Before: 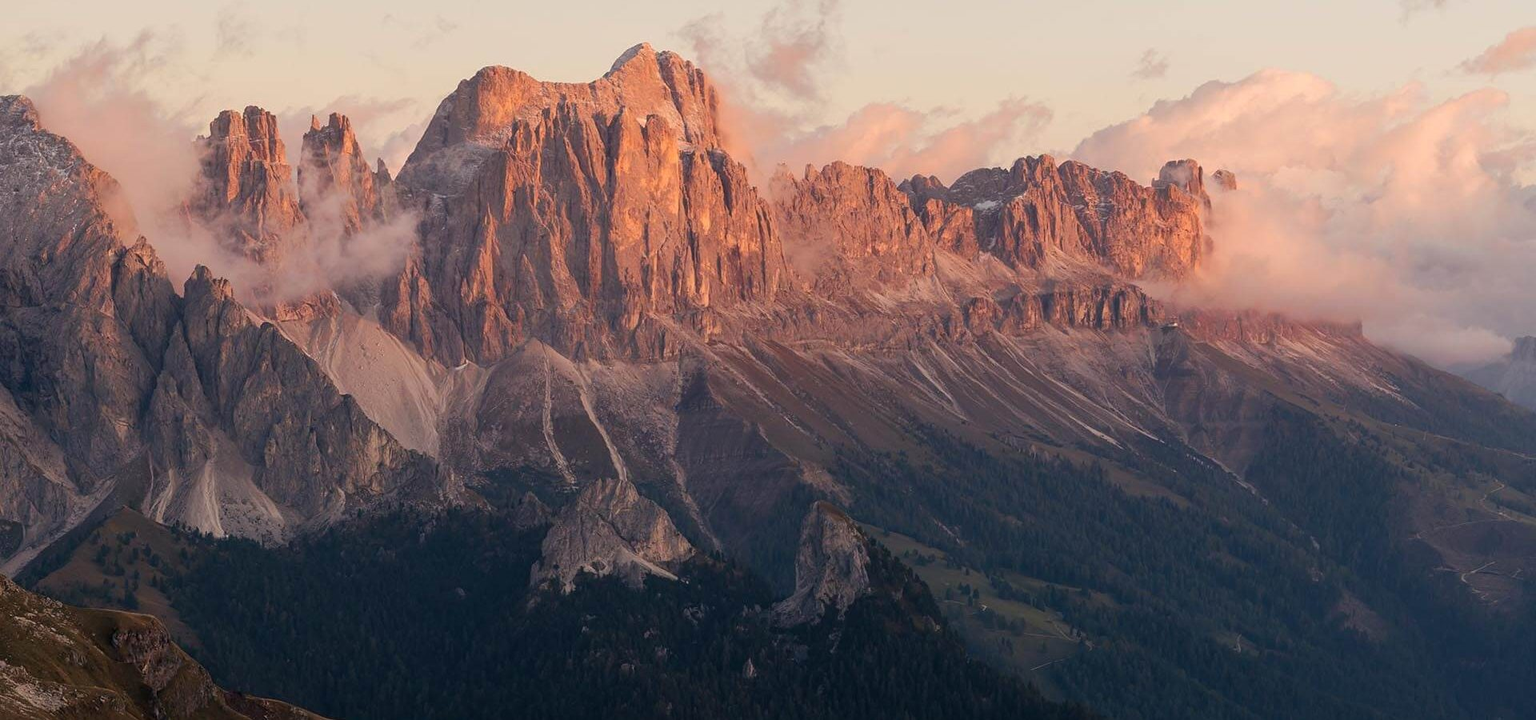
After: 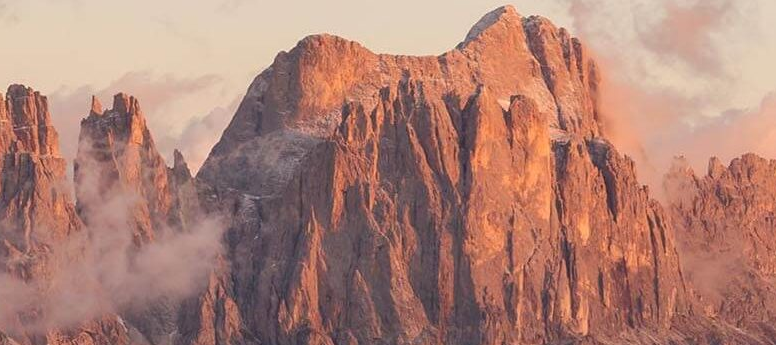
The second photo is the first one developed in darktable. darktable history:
exposure: compensate highlight preservation false
crop: left 15.558%, top 5.435%, right 43.973%, bottom 56.163%
